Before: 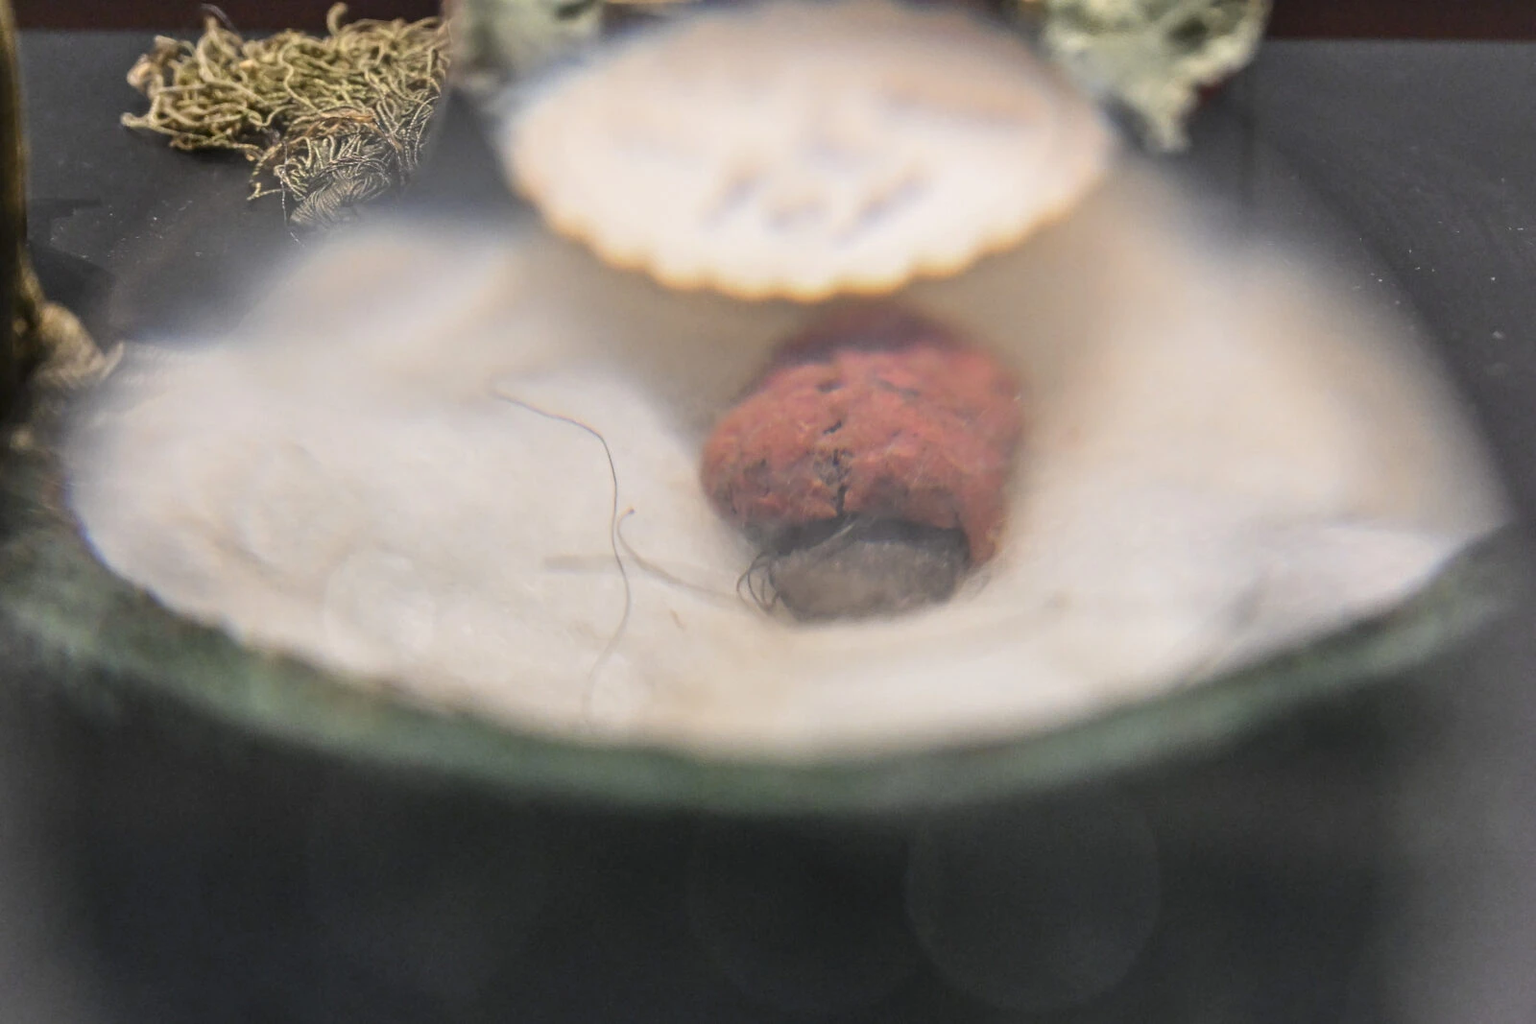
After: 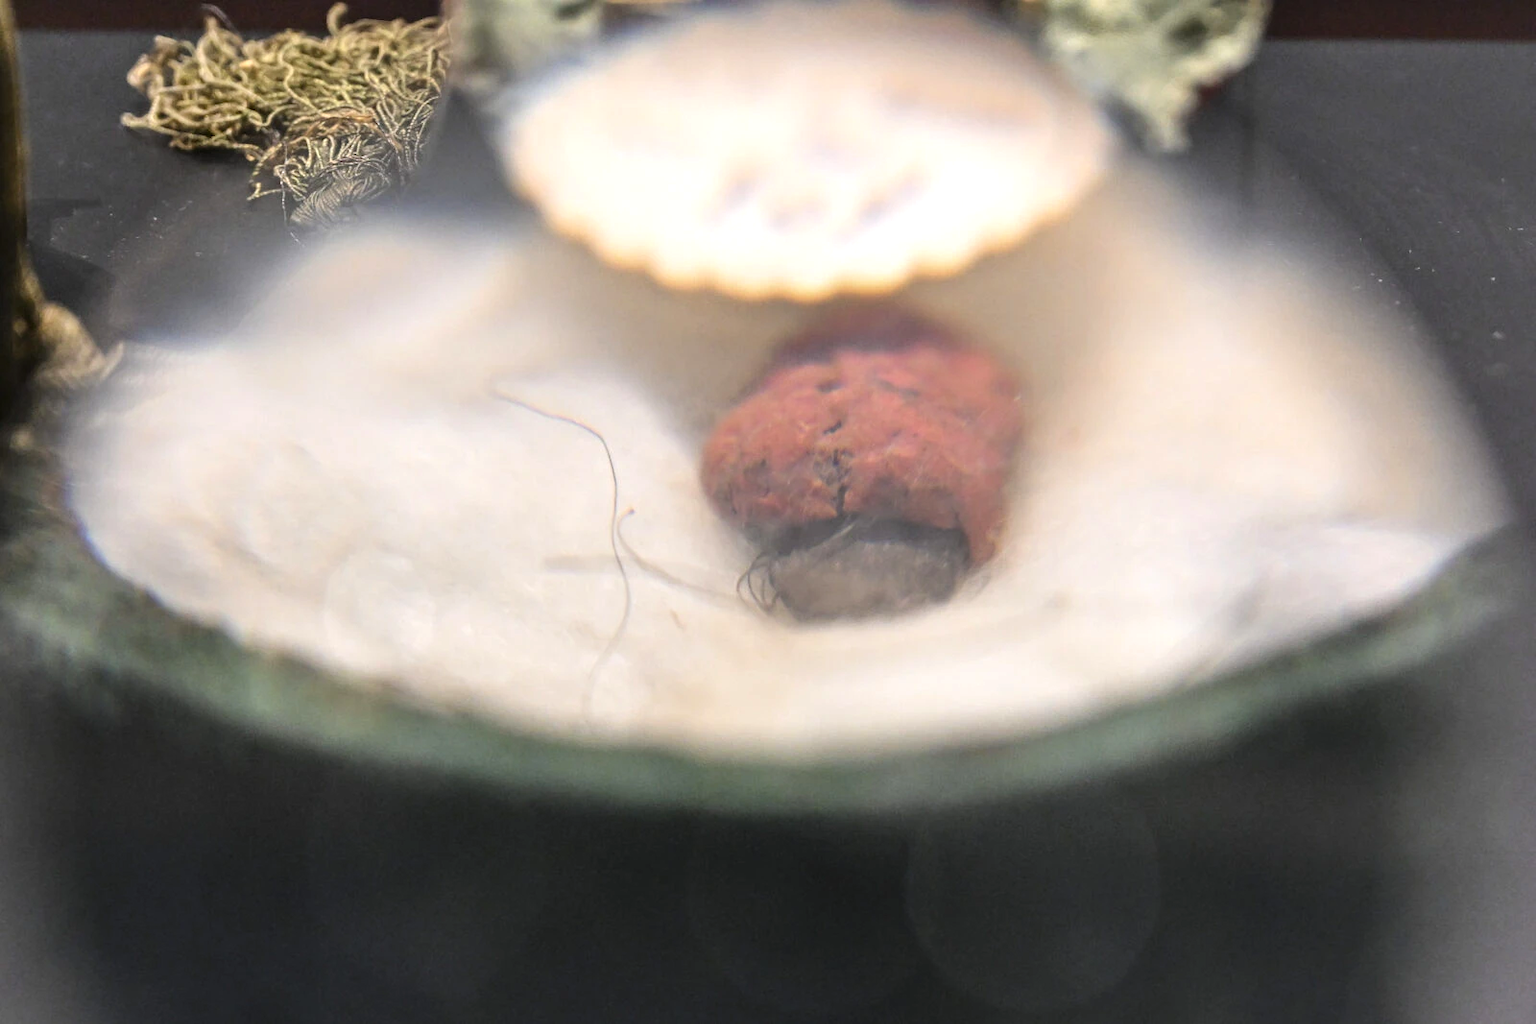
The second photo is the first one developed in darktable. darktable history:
color balance rgb: perceptual saturation grading › global saturation -3.996%, global vibrance 20%
tone equalizer: -8 EV -0.414 EV, -7 EV -0.362 EV, -6 EV -0.304 EV, -5 EV -0.239 EV, -3 EV 0.243 EV, -2 EV 0.344 EV, -1 EV 0.369 EV, +0 EV 0.421 EV, mask exposure compensation -0.489 EV
